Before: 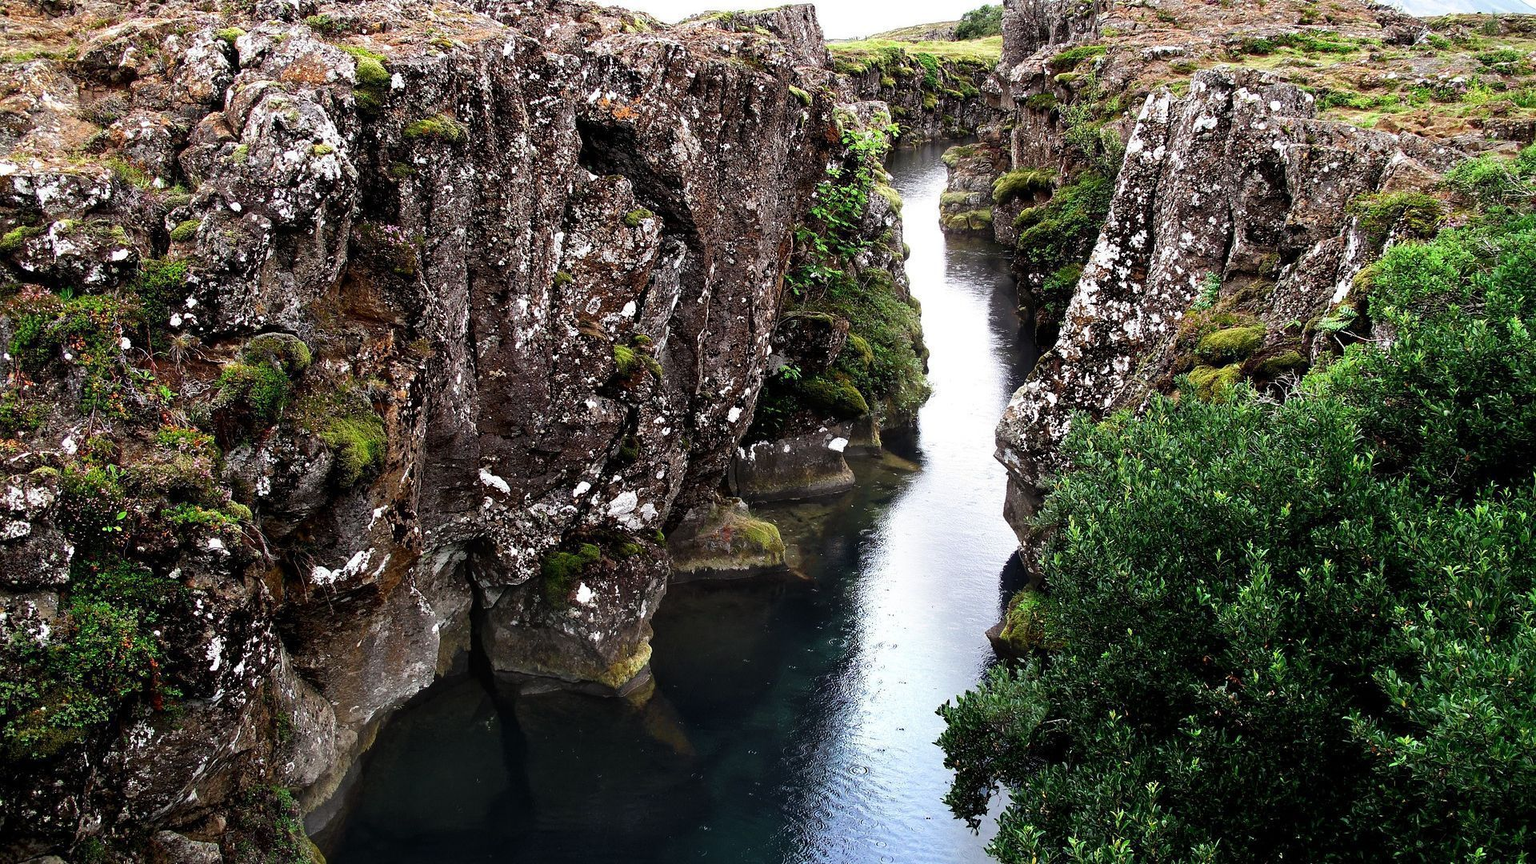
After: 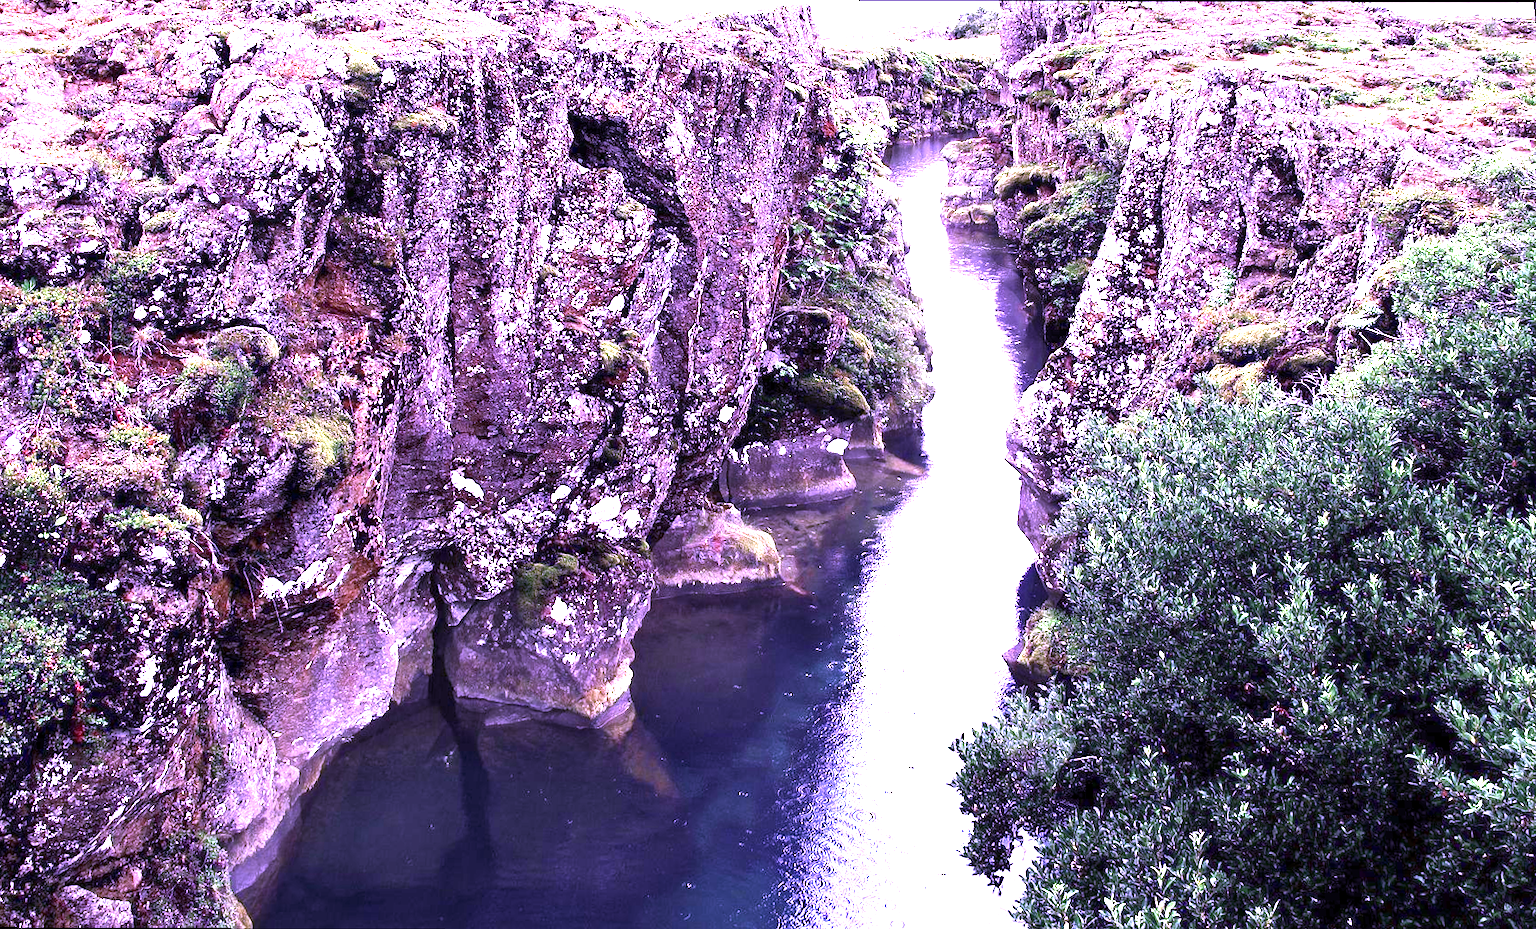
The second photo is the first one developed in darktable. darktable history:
color calibration: illuminant custom, x 0.379, y 0.481, temperature 4443.07 K
exposure: exposure 2.04 EV, compensate highlight preservation false
rotate and perspective: rotation 0.215°, lens shift (vertical) -0.139, crop left 0.069, crop right 0.939, crop top 0.002, crop bottom 0.996
